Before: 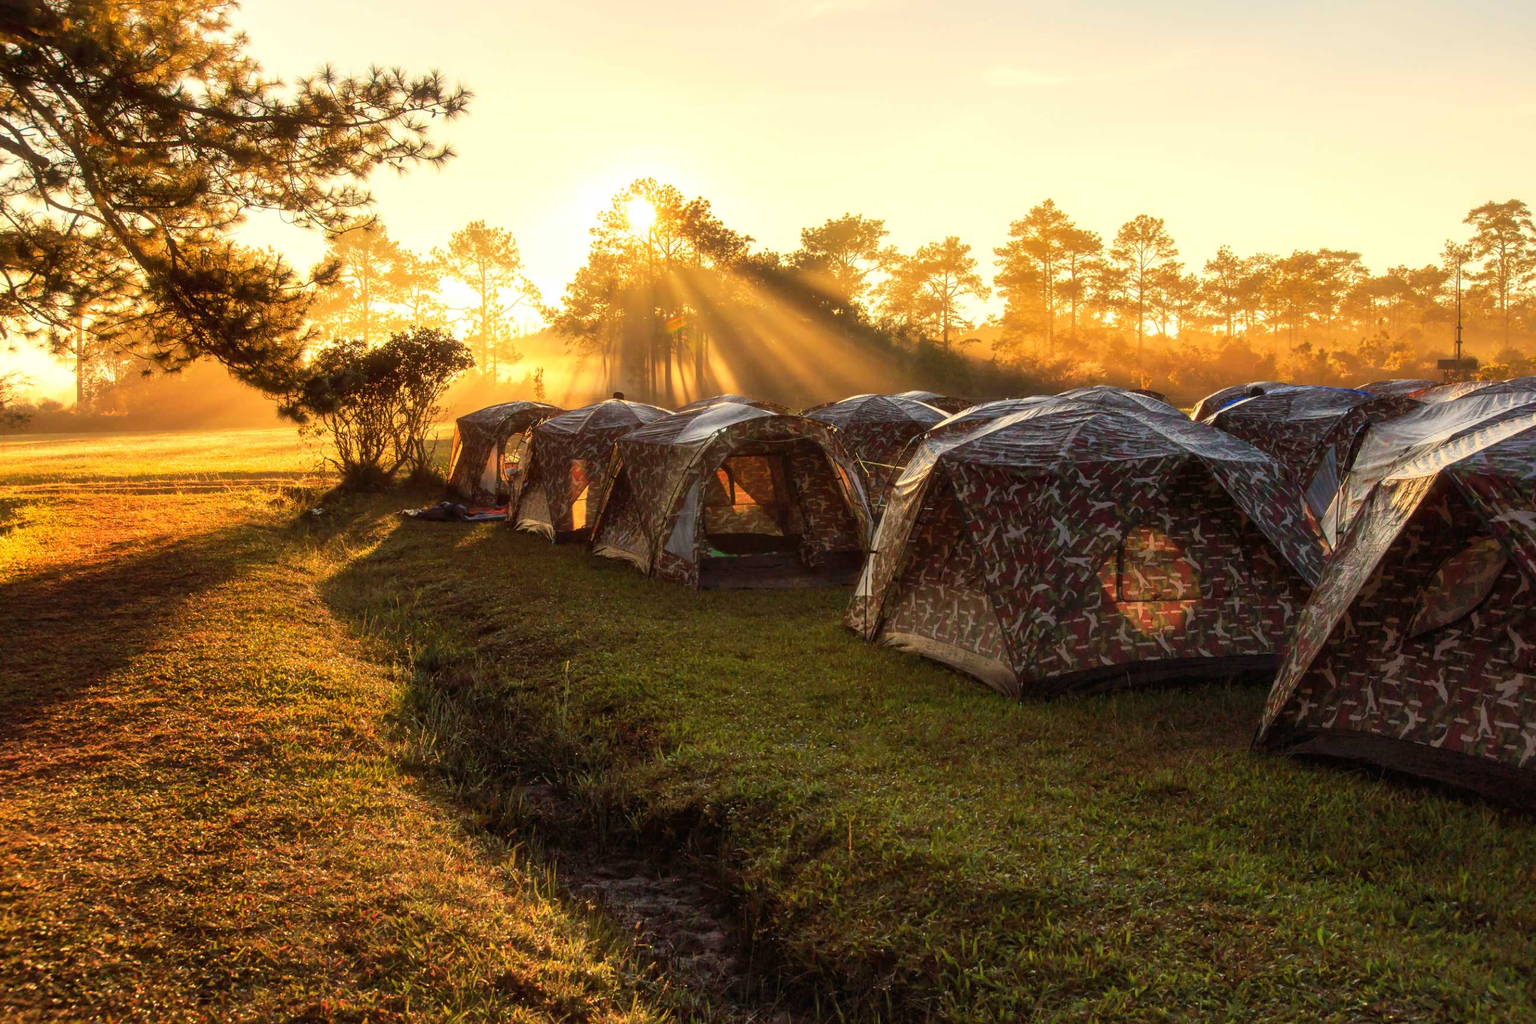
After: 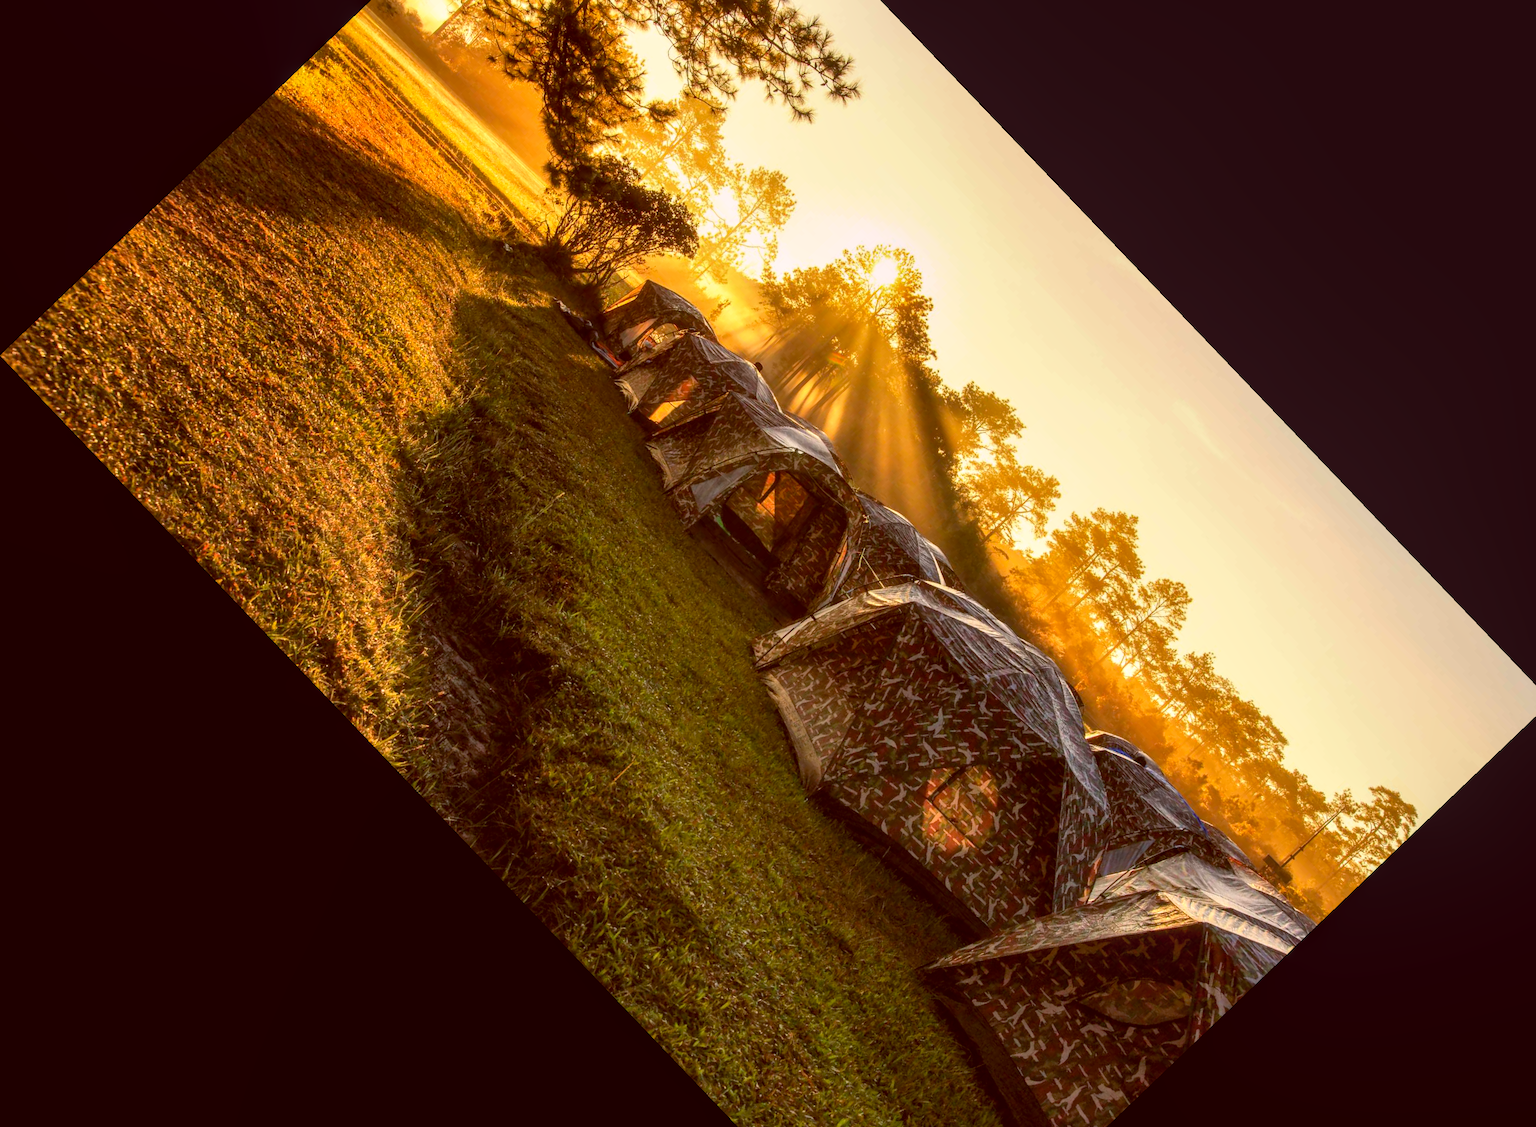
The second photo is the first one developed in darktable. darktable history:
color balance: lift [1.001, 1.007, 1, 0.993], gamma [1.023, 1.026, 1.01, 0.974], gain [0.964, 1.059, 1.073, 0.927]
white balance: red 1.05, blue 1.072
crop and rotate: angle -46.26°, top 16.234%, right 0.912%, bottom 11.704%
local contrast: on, module defaults
